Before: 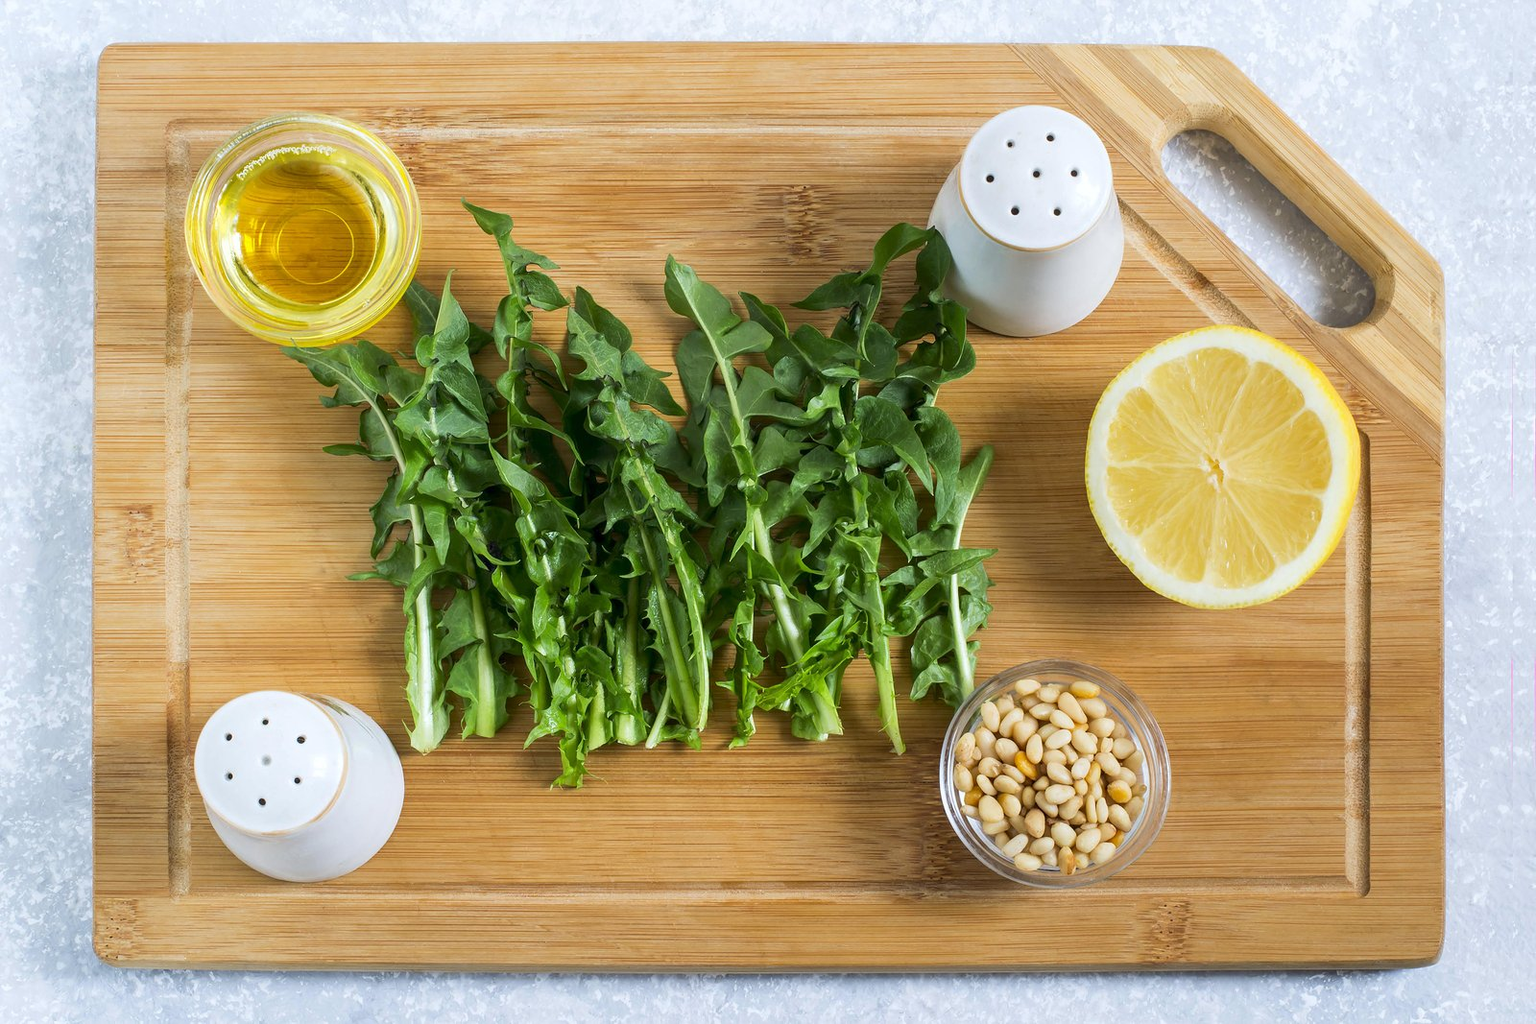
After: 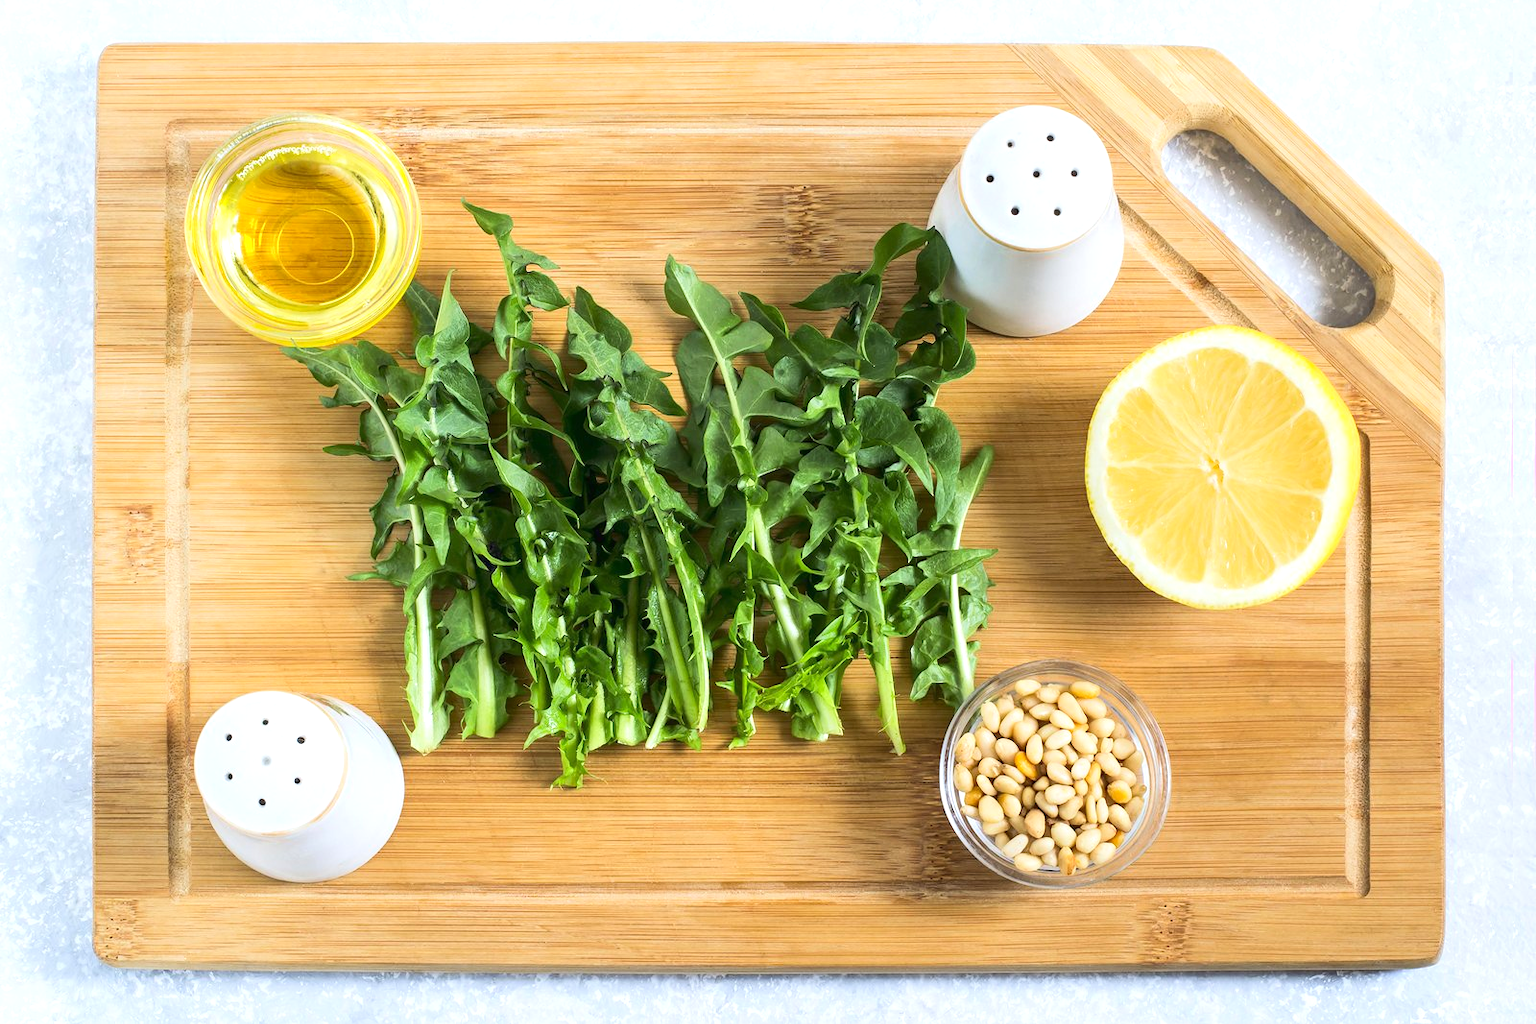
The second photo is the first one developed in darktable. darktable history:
exposure: exposure 0.376 EV, compensate highlight preservation false
tone curve: curves: ch0 [(0.016, 0.023) (0.248, 0.252) (0.732, 0.797) (1, 1)], color space Lab, linked channels, preserve colors none
